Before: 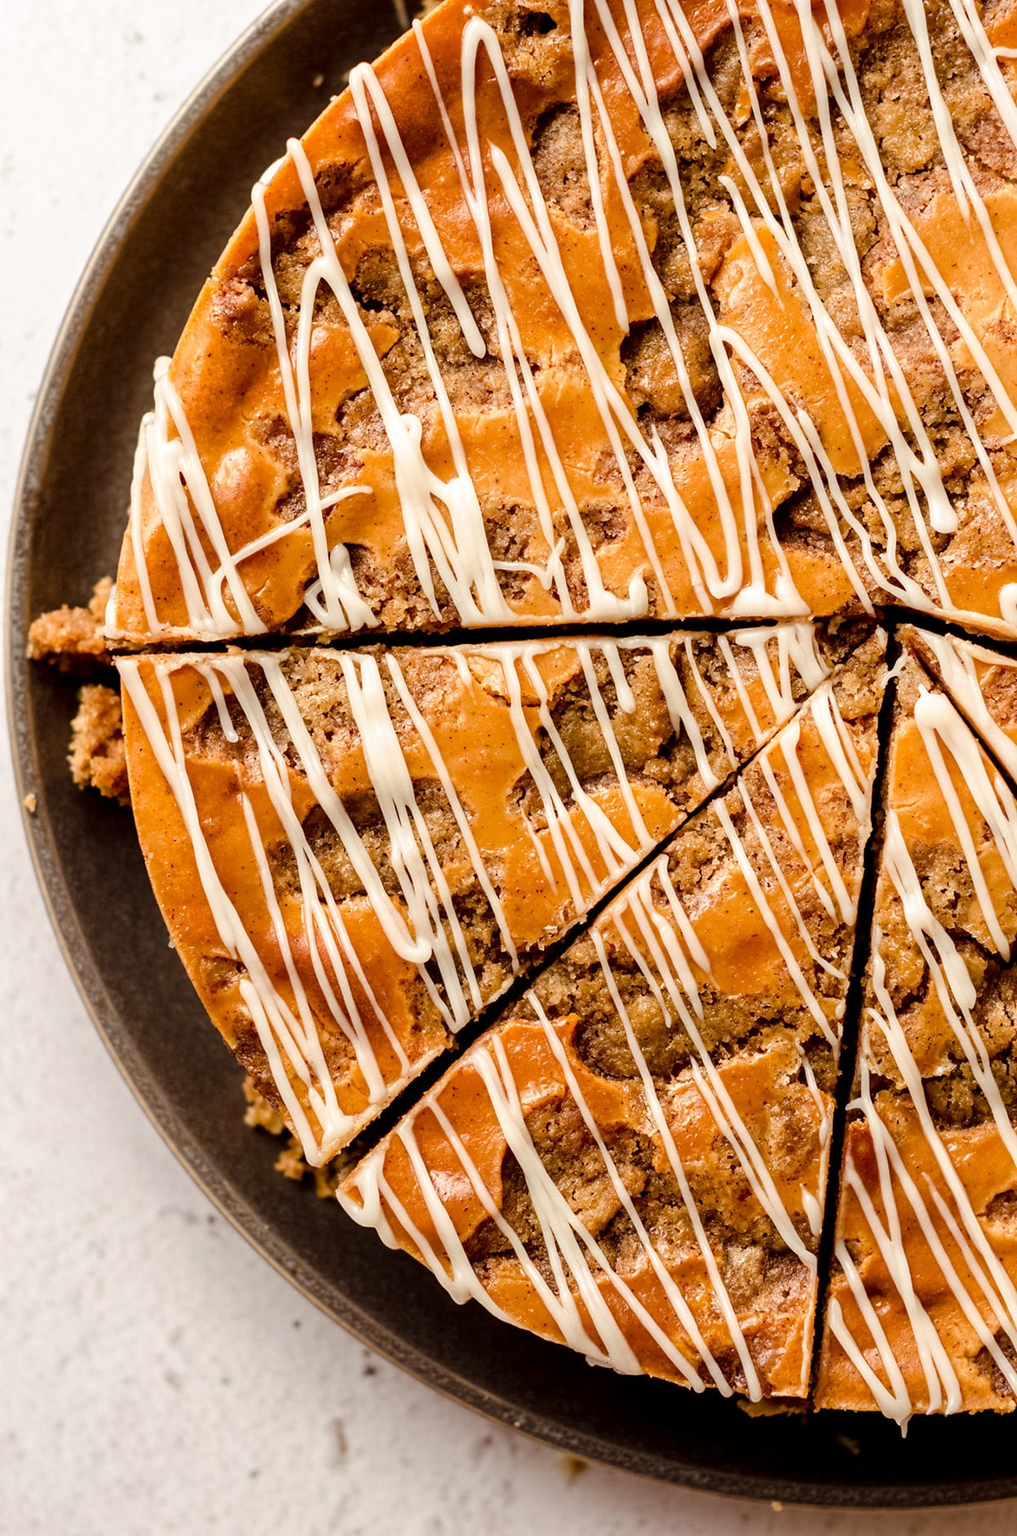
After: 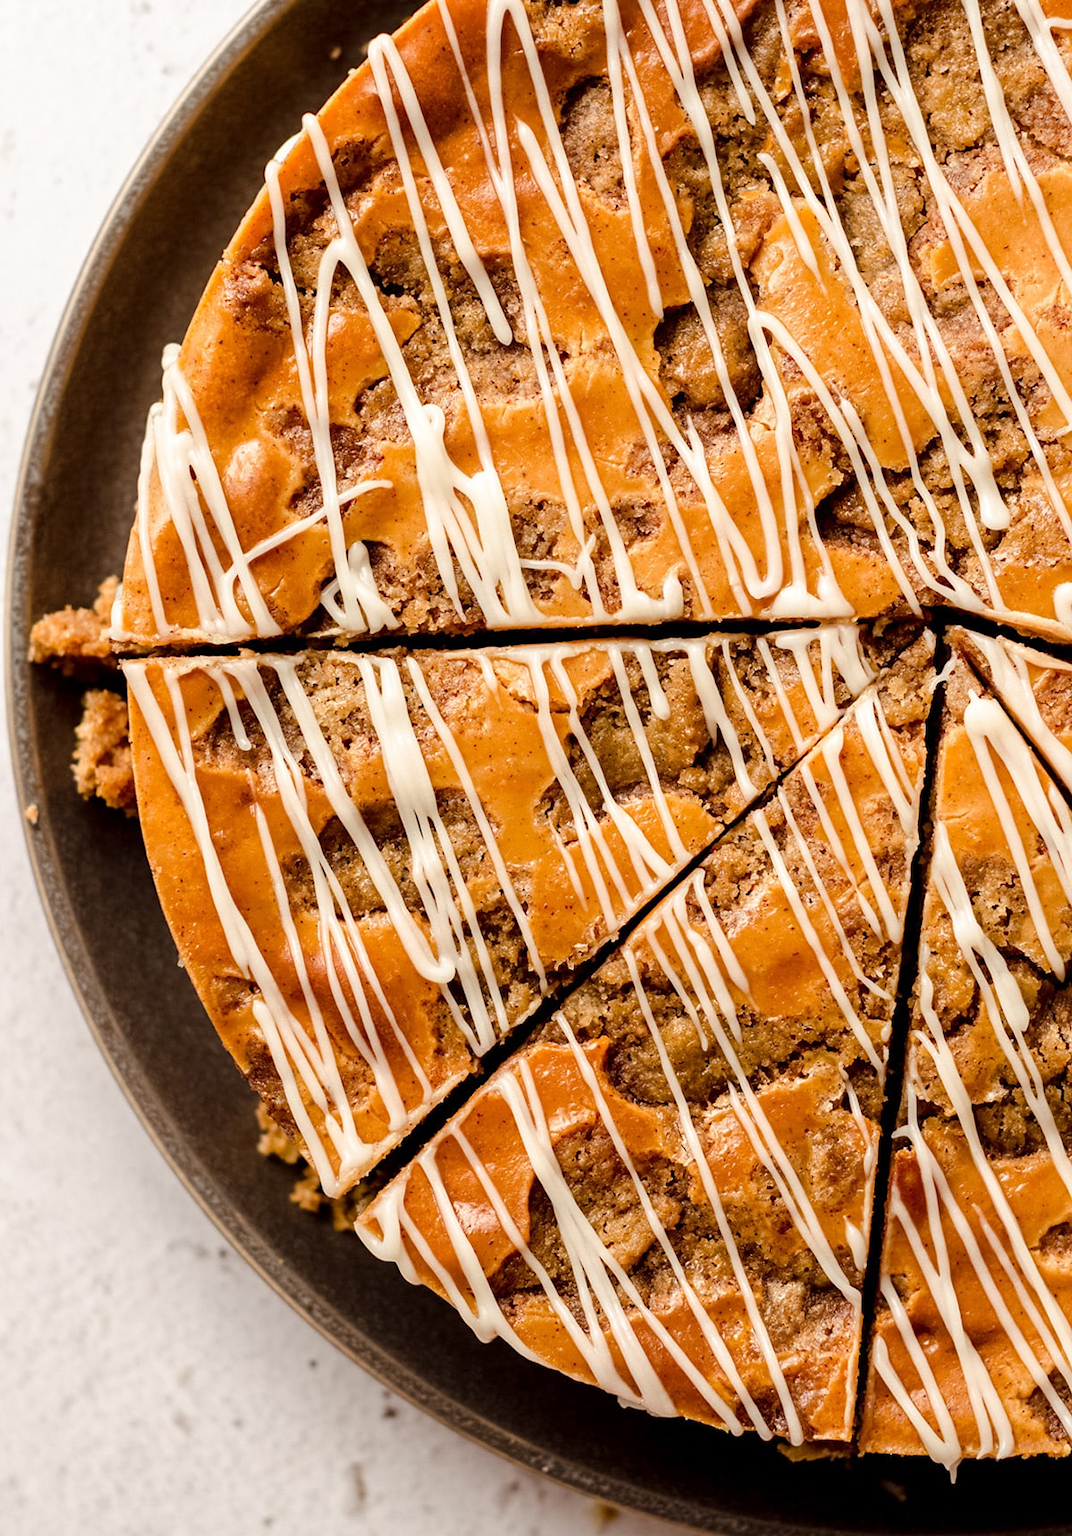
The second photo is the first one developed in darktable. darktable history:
crop and rotate: top 2.026%, bottom 3.103%
